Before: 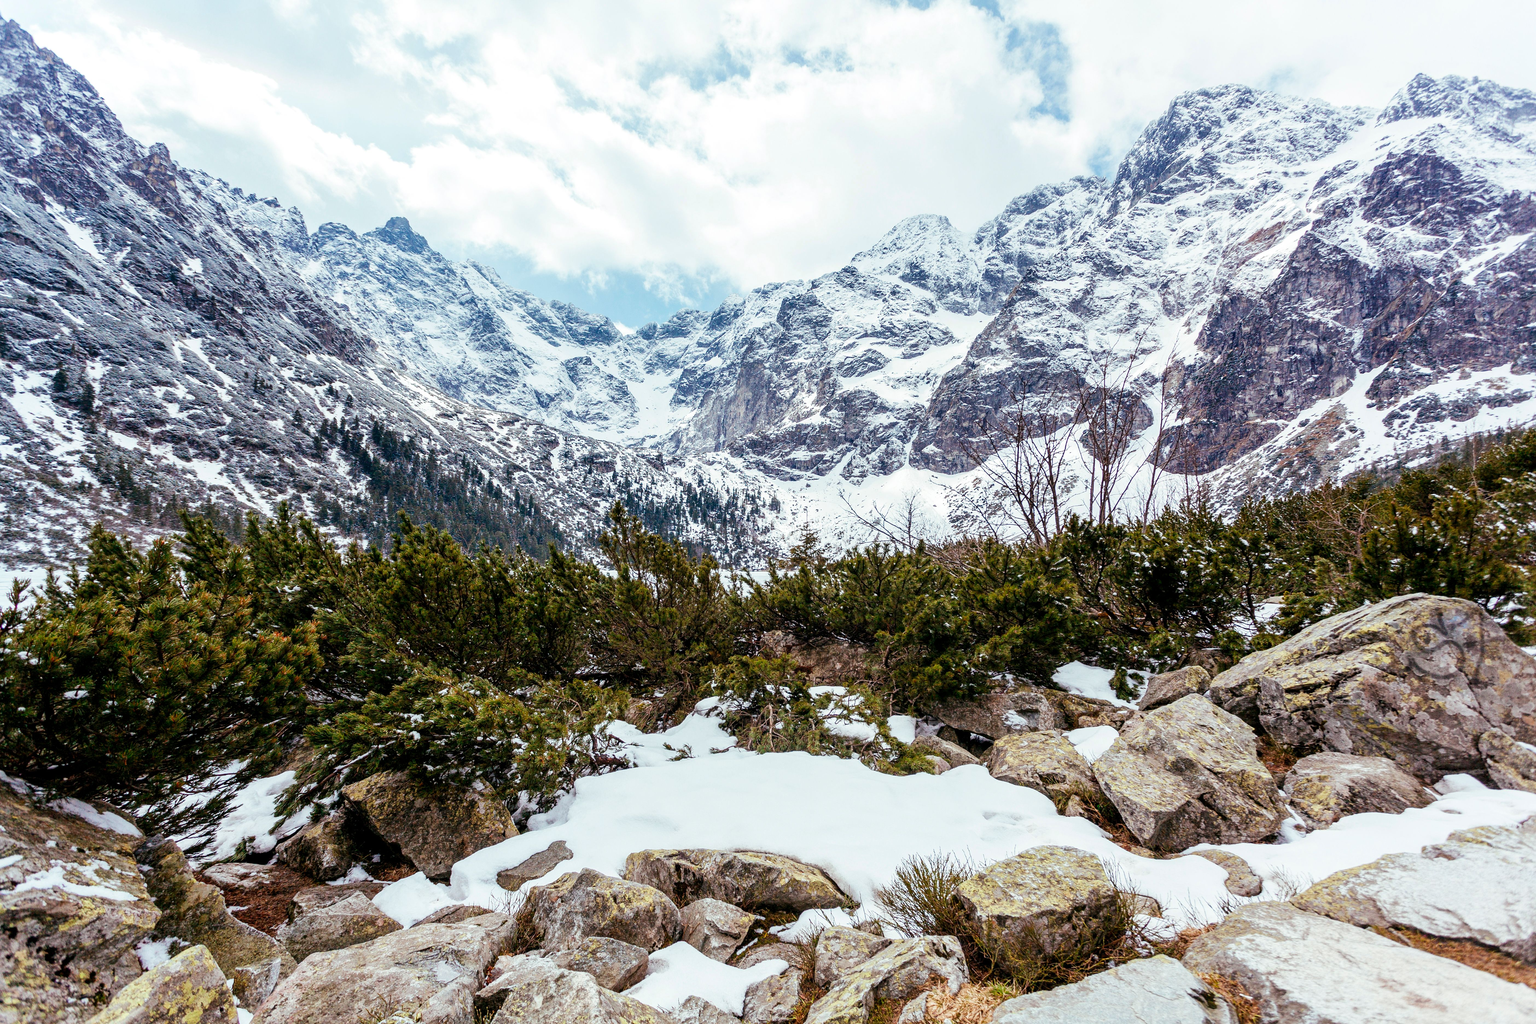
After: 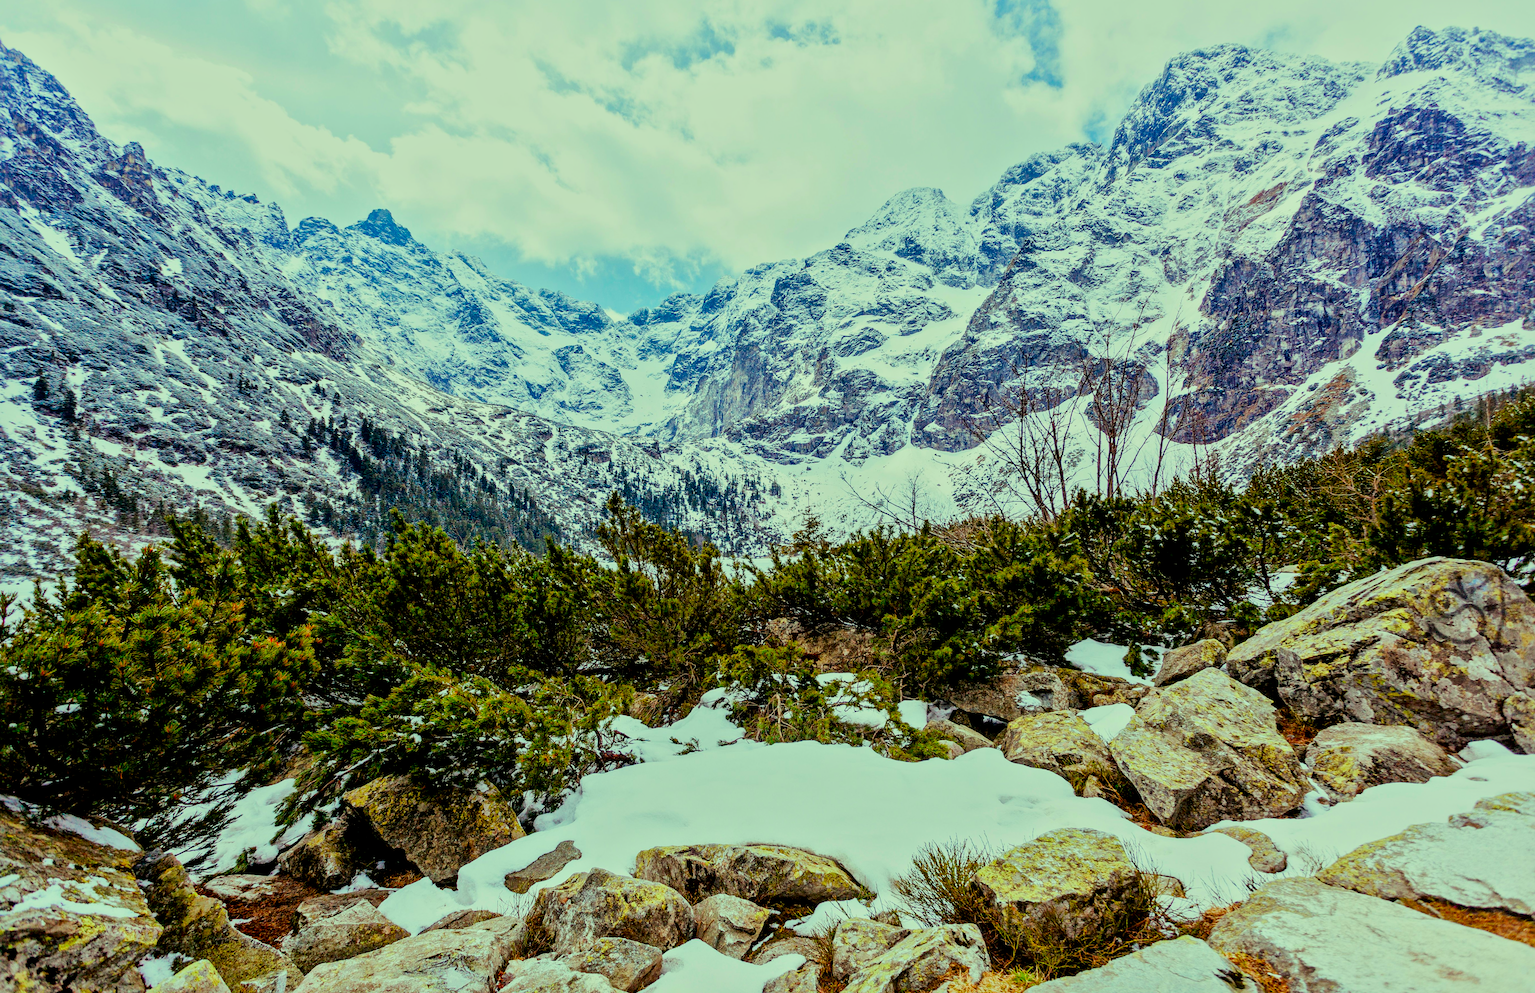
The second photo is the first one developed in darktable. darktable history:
rotate and perspective: rotation -2°, crop left 0.022, crop right 0.978, crop top 0.049, crop bottom 0.951
local contrast: mode bilateral grid, contrast 25, coarseness 60, detail 151%, midtone range 0.2
color correction: highlights a* -10.77, highlights b* 9.8, saturation 1.72
exposure: compensate highlight preservation false
filmic rgb: black relative exposure -7.65 EV, white relative exposure 4.56 EV, hardness 3.61
